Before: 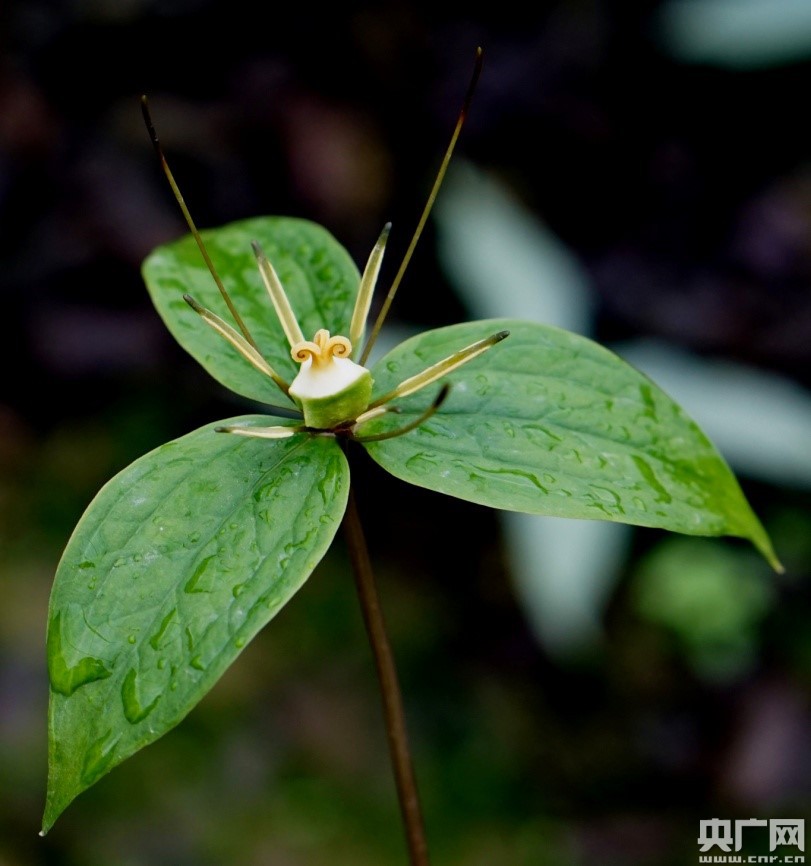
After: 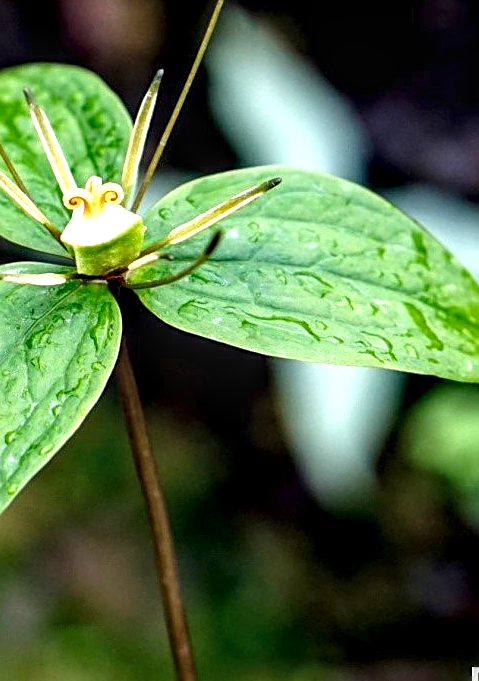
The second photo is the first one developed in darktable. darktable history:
sharpen: on, module defaults
local contrast: detail 150%
exposure: black level correction 0, exposure 1.2 EV, compensate exposure bias true, compensate highlight preservation false
crop and rotate: left 28.256%, top 17.734%, right 12.656%, bottom 3.573%
